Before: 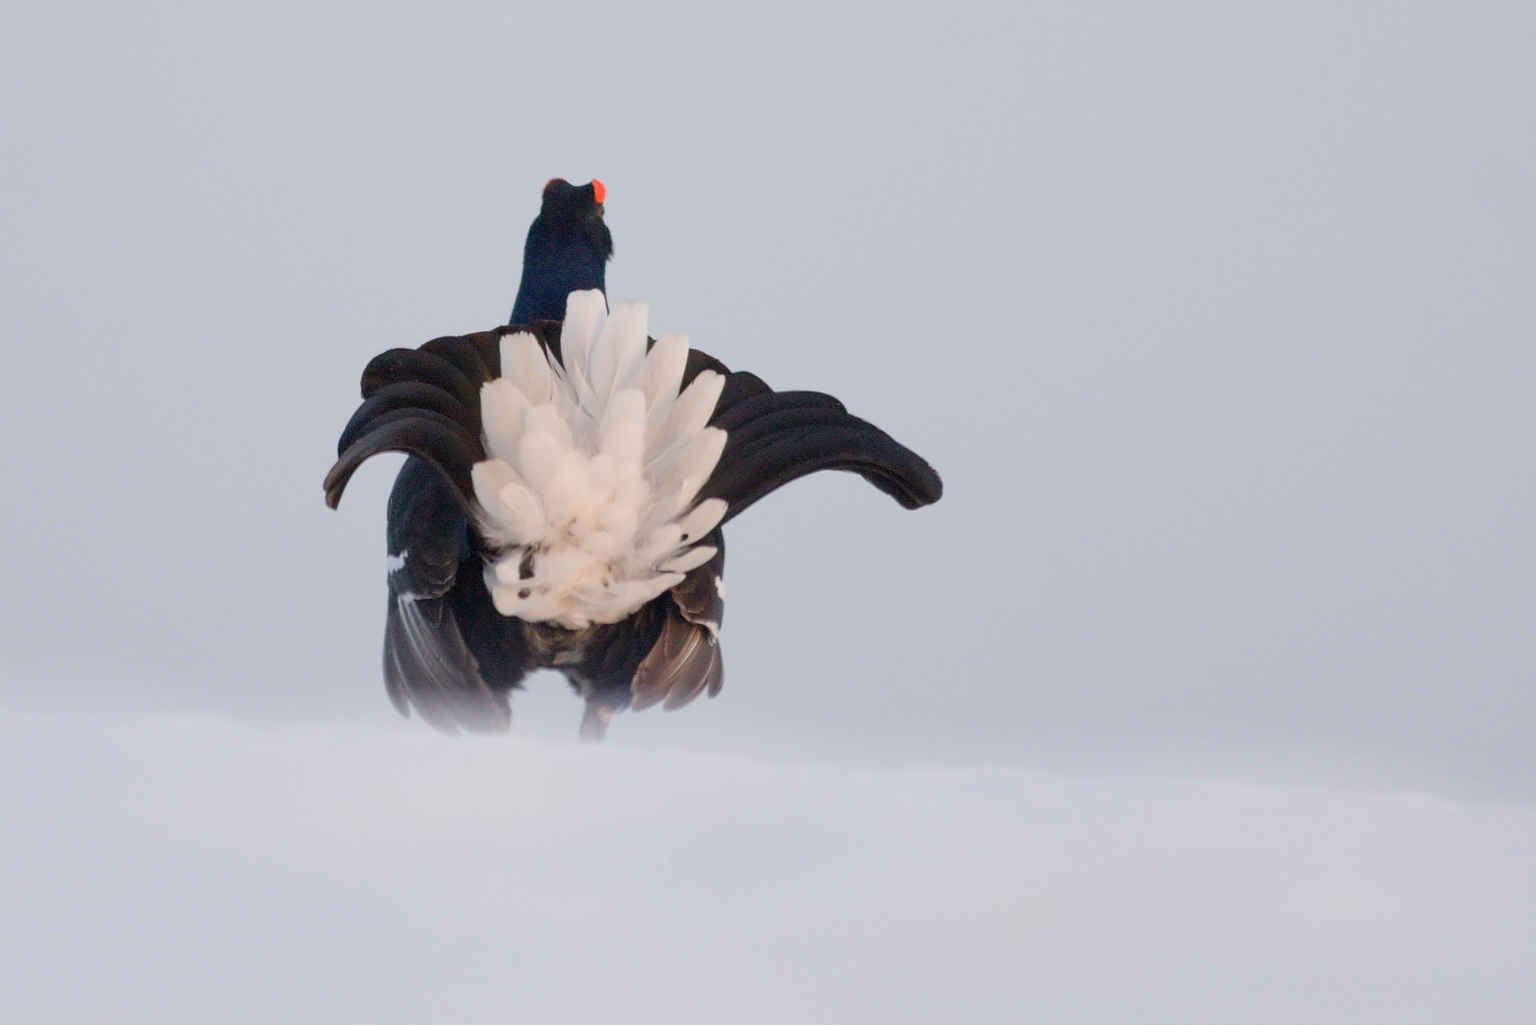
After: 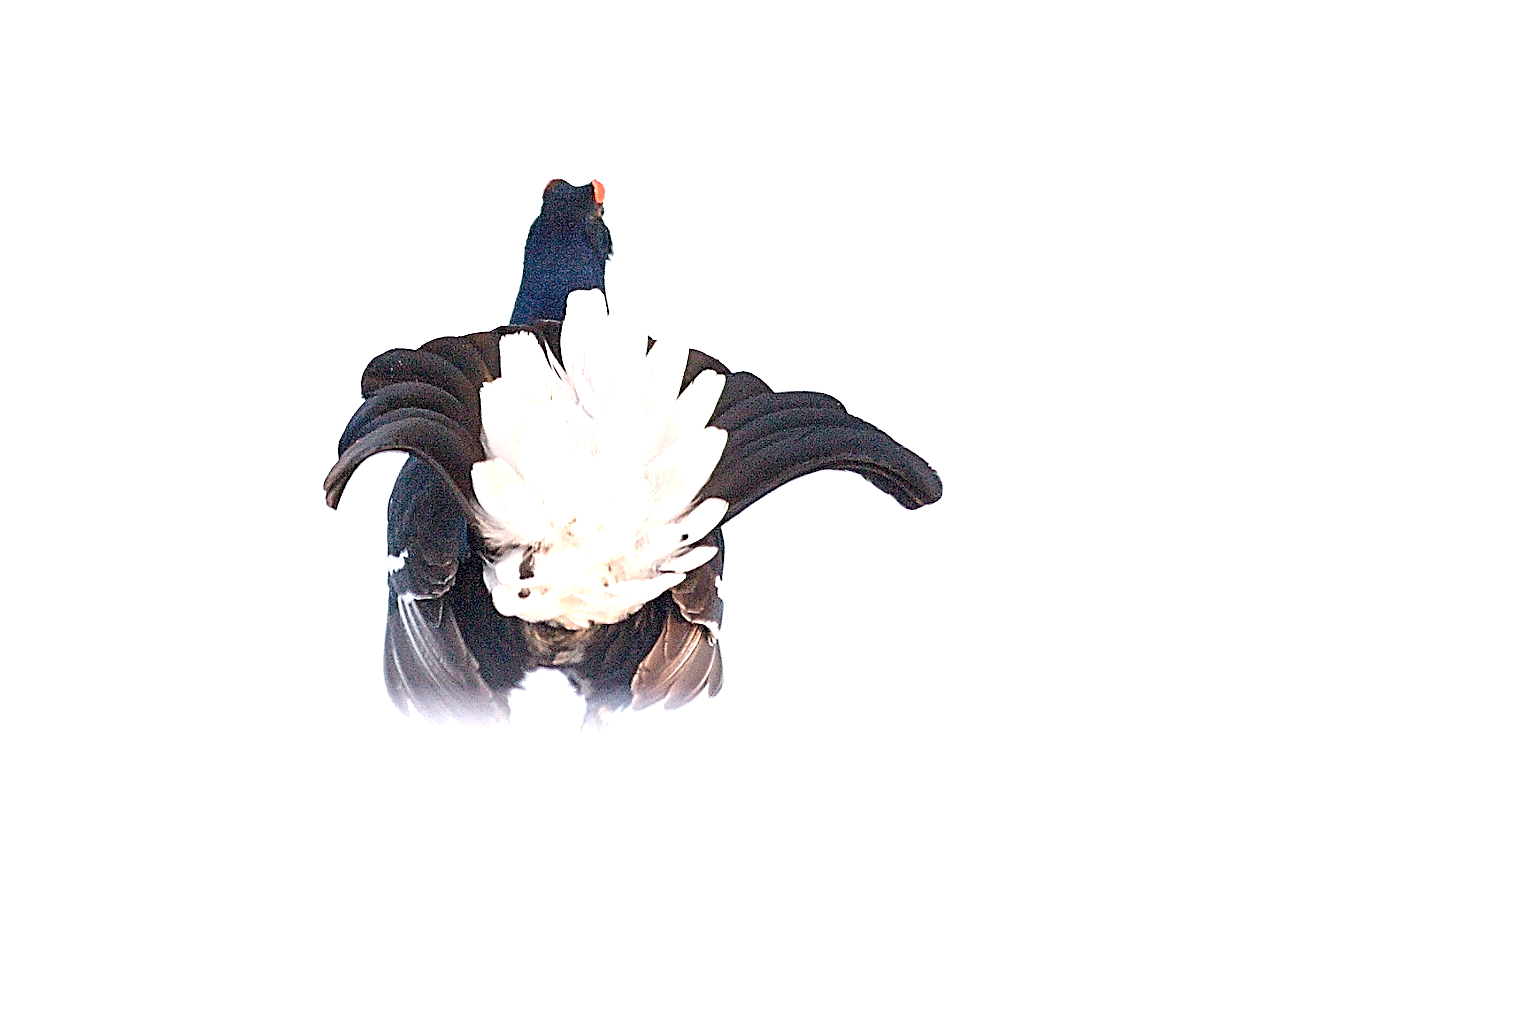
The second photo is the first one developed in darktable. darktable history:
exposure: black level correction 0.001, exposure 1.398 EV, compensate exposure bias true, compensate highlight preservation false
sharpen: amount 2
